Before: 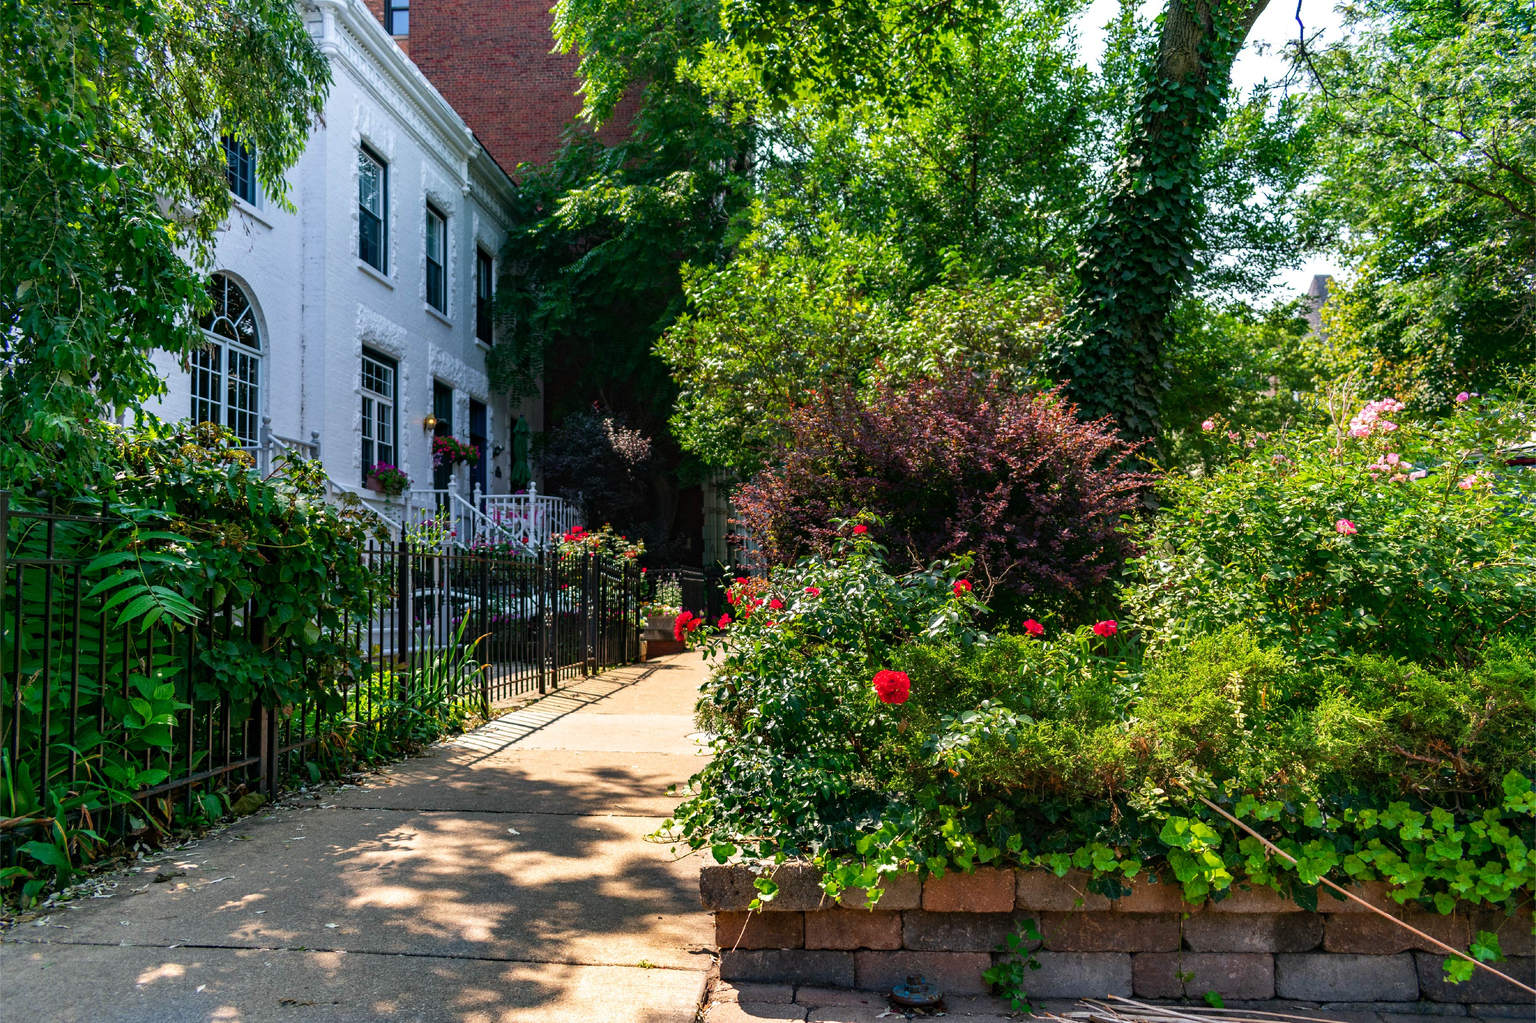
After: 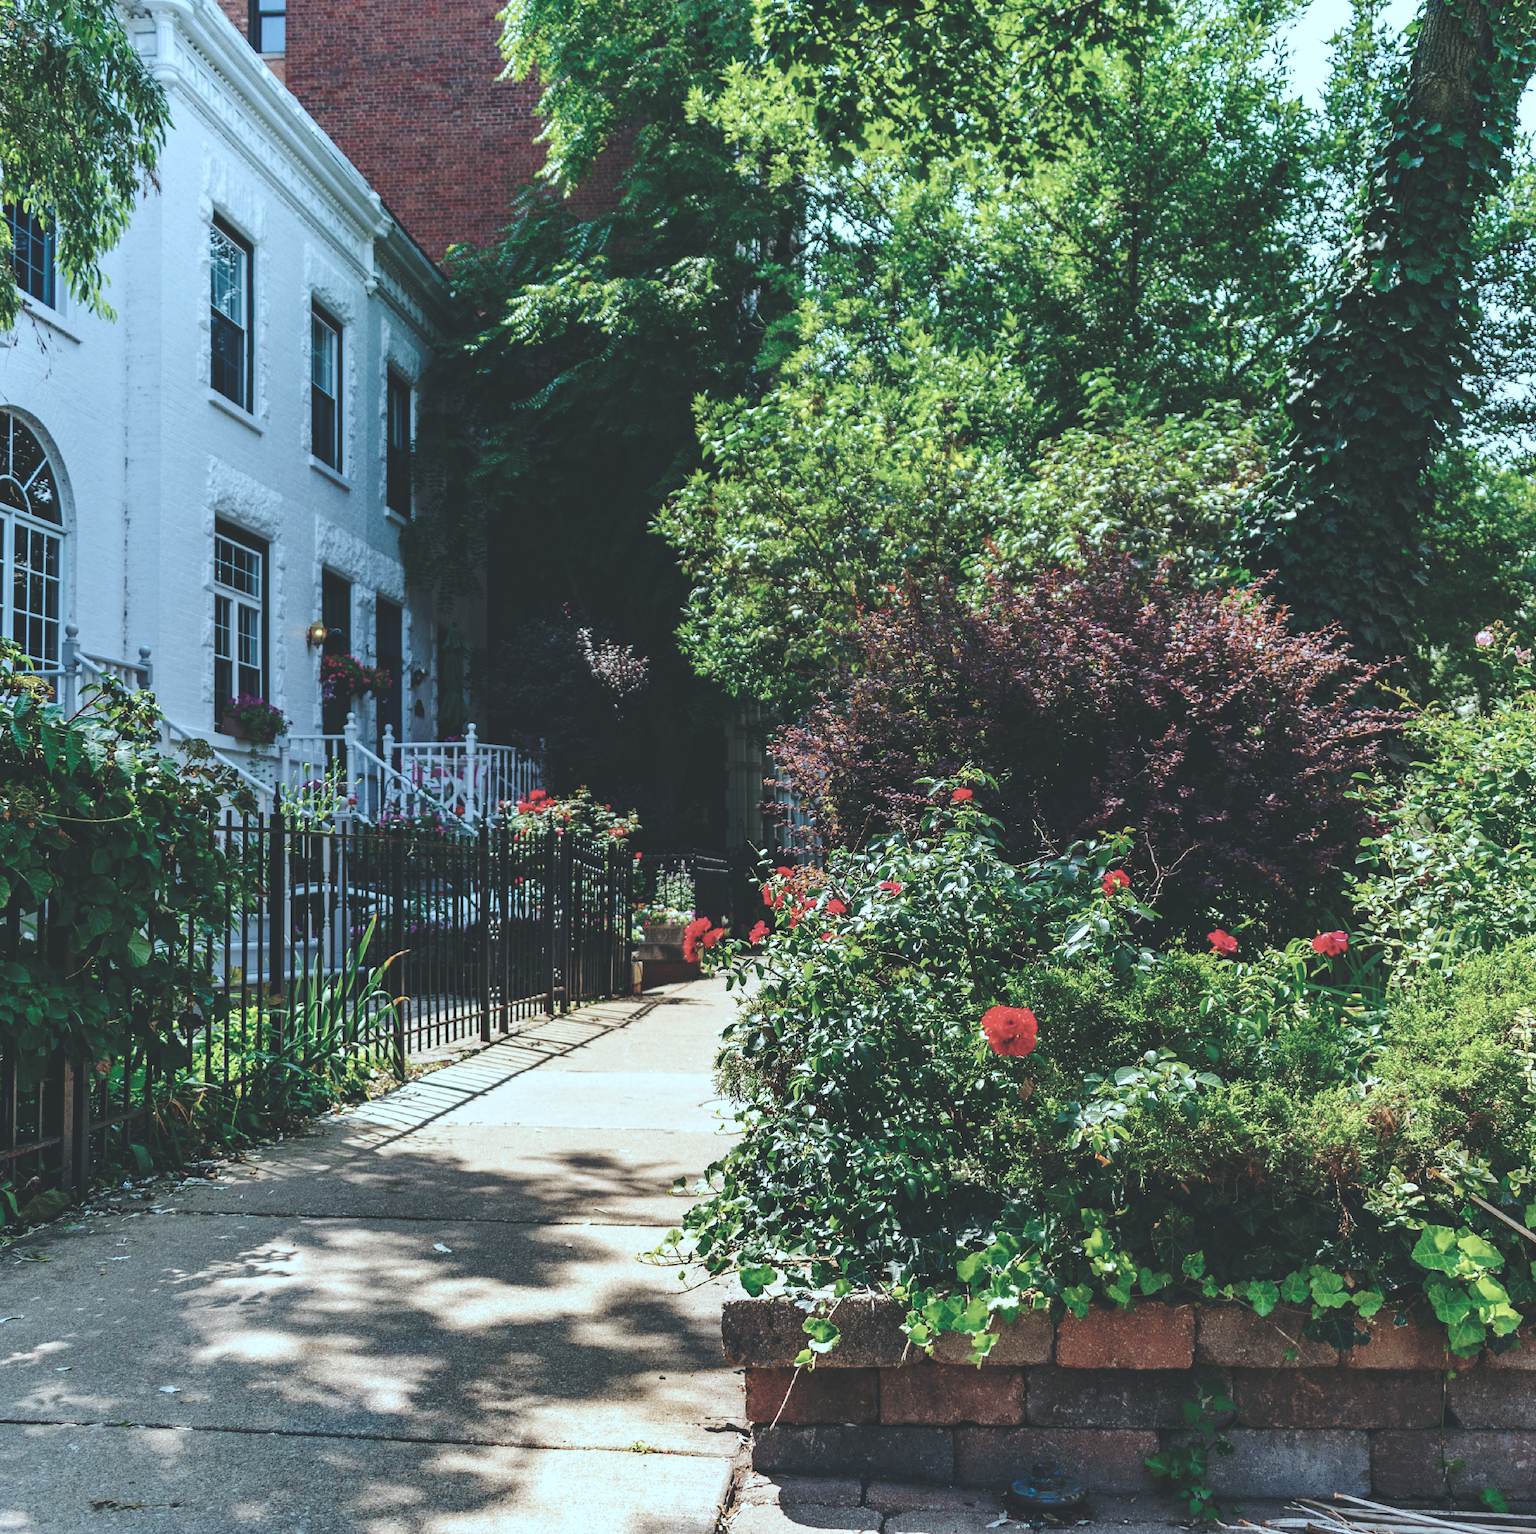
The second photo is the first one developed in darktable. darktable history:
crop and rotate: left 14.292%, right 19.041%
base curve: curves: ch0 [(0, 0.024) (0.055, 0.065) (0.121, 0.166) (0.236, 0.319) (0.693, 0.726) (1, 1)], preserve colors none
color correction: highlights a* -12.64, highlights b* -18.1, saturation 0.7
